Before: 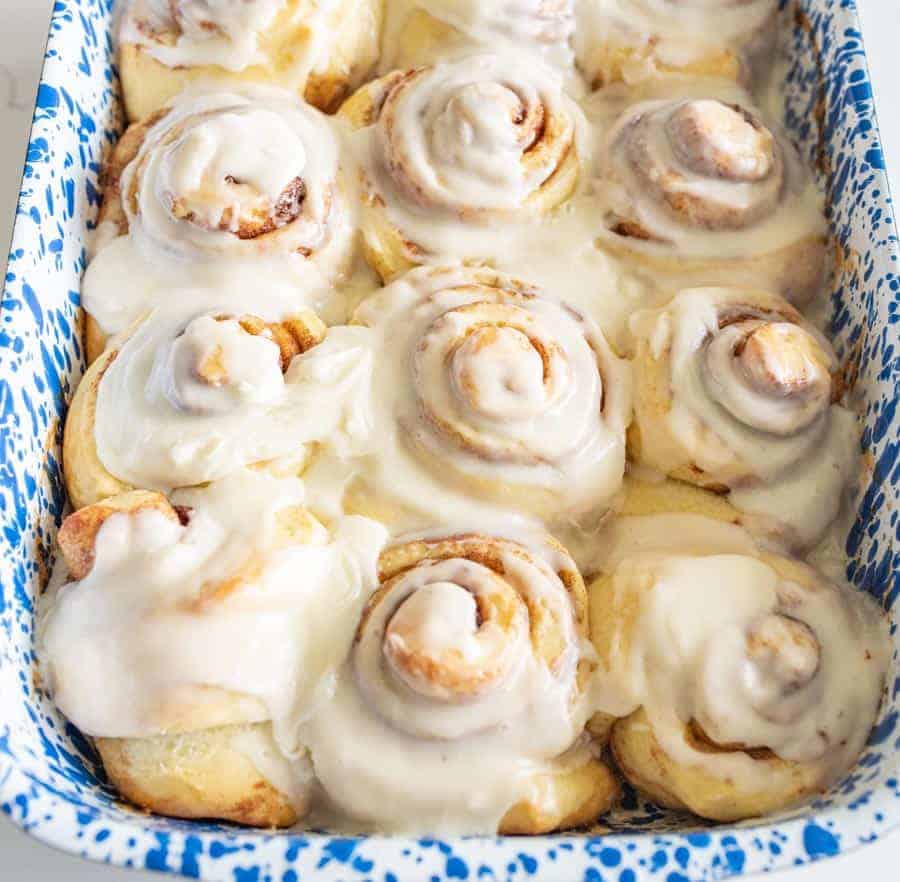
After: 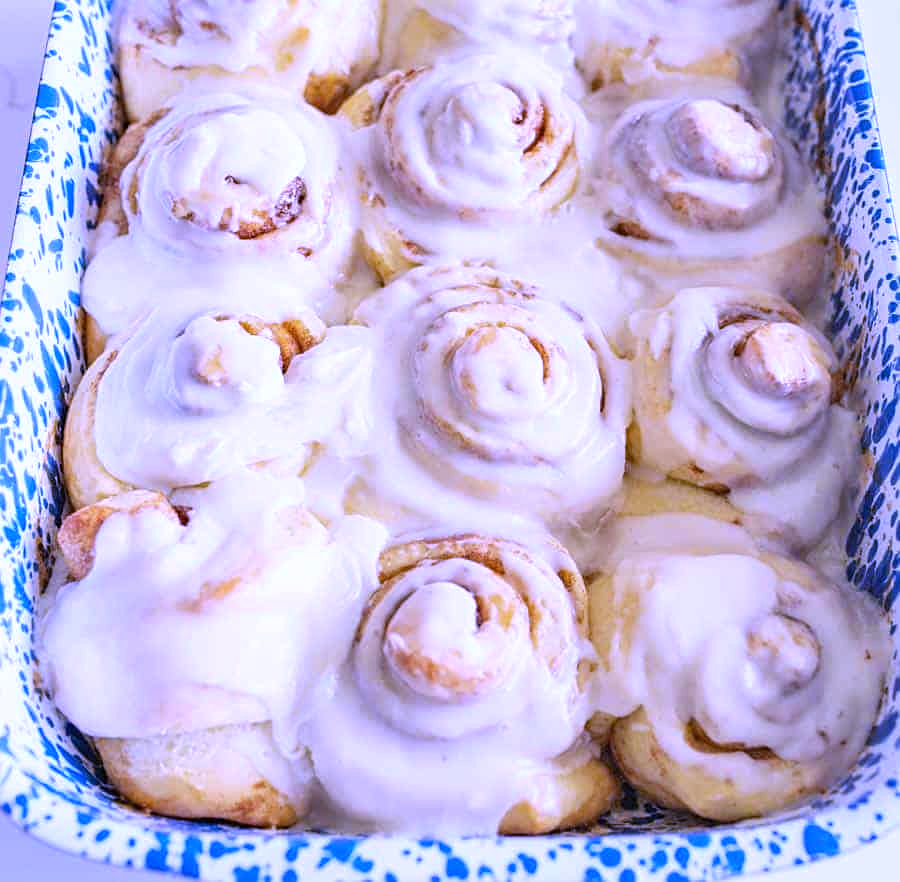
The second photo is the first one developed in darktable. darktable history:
sharpen: amount 0.2
white balance: red 0.98, blue 1.61
